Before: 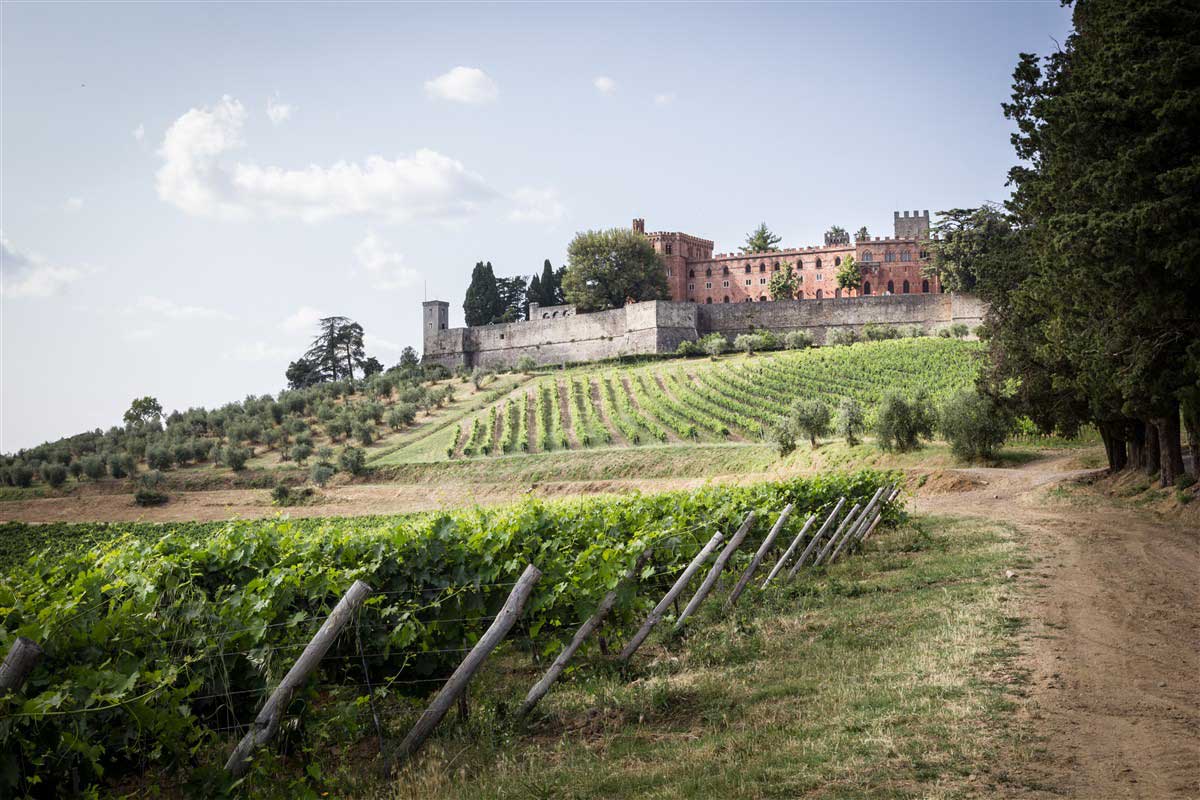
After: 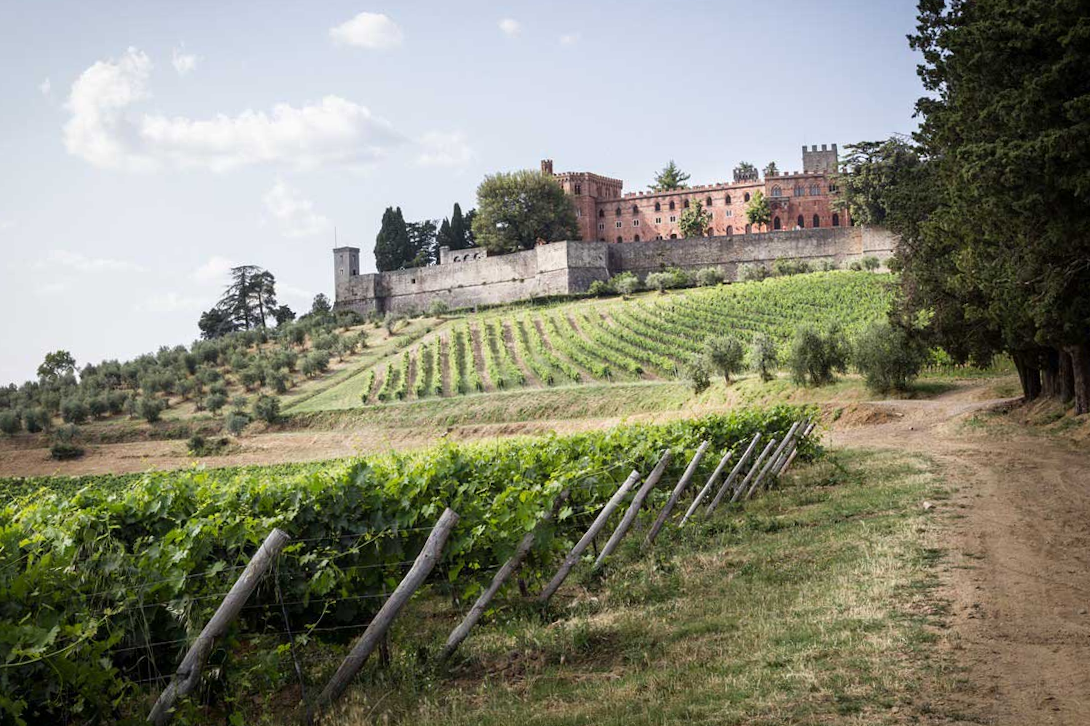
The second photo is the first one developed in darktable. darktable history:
crop and rotate: angle 1.49°, left 5.647%, top 5.691%
